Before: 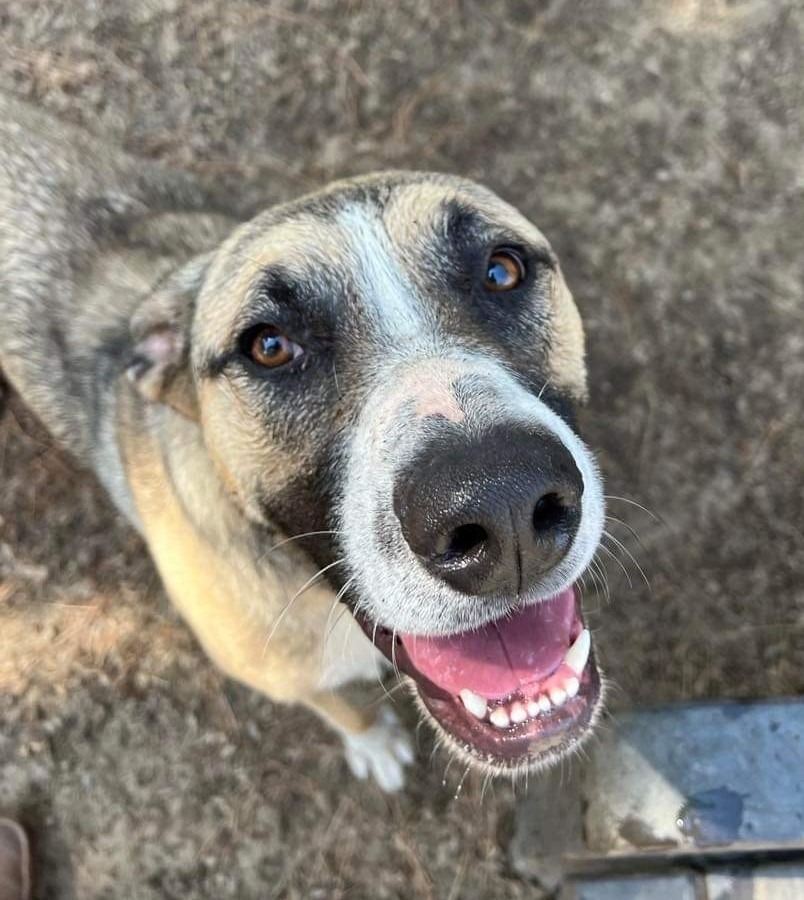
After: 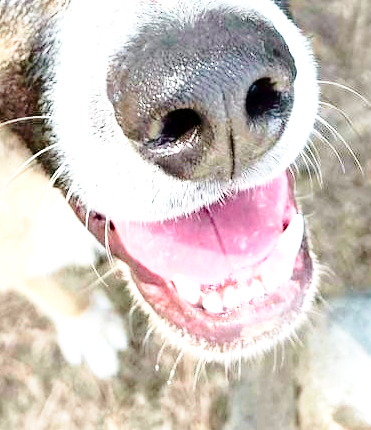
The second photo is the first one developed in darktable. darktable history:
crop: left 35.751%, top 46.165%, right 18.093%, bottom 6.056%
tone curve: curves: ch0 [(0.003, 0) (0.066, 0.023) (0.149, 0.094) (0.264, 0.238) (0.395, 0.401) (0.517, 0.553) (0.716, 0.743) (0.813, 0.846) (1, 1)]; ch1 [(0, 0) (0.164, 0.115) (0.337, 0.332) (0.39, 0.398) (0.464, 0.461) (0.501, 0.5) (0.521, 0.529) (0.571, 0.588) (0.652, 0.681) (0.733, 0.749) (0.811, 0.796) (1, 1)]; ch2 [(0, 0) (0.337, 0.382) (0.464, 0.476) (0.501, 0.502) (0.527, 0.54) (0.556, 0.567) (0.6, 0.59) (0.687, 0.675) (1, 1)], color space Lab, independent channels, preserve colors none
tone equalizer: on, module defaults
base curve: curves: ch0 [(0, 0) (0.028, 0.03) (0.121, 0.232) (0.46, 0.748) (0.859, 0.968) (1, 1)], preserve colors none
exposure: black level correction 0, exposure 1.2 EV, compensate exposure bias true, compensate highlight preservation false
